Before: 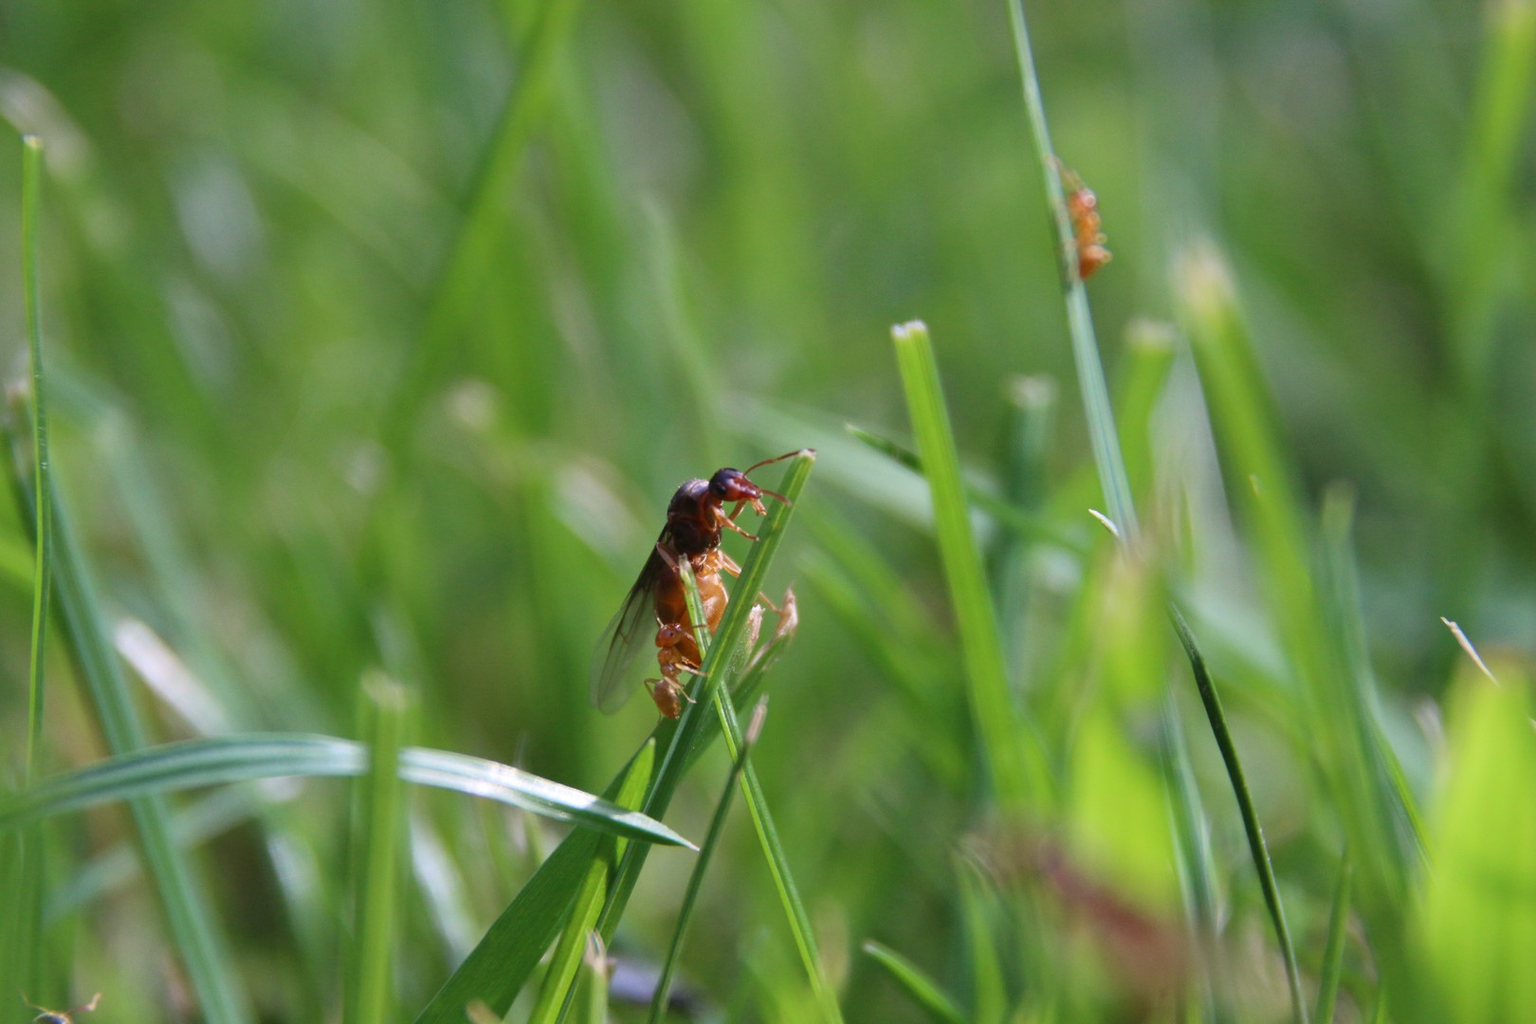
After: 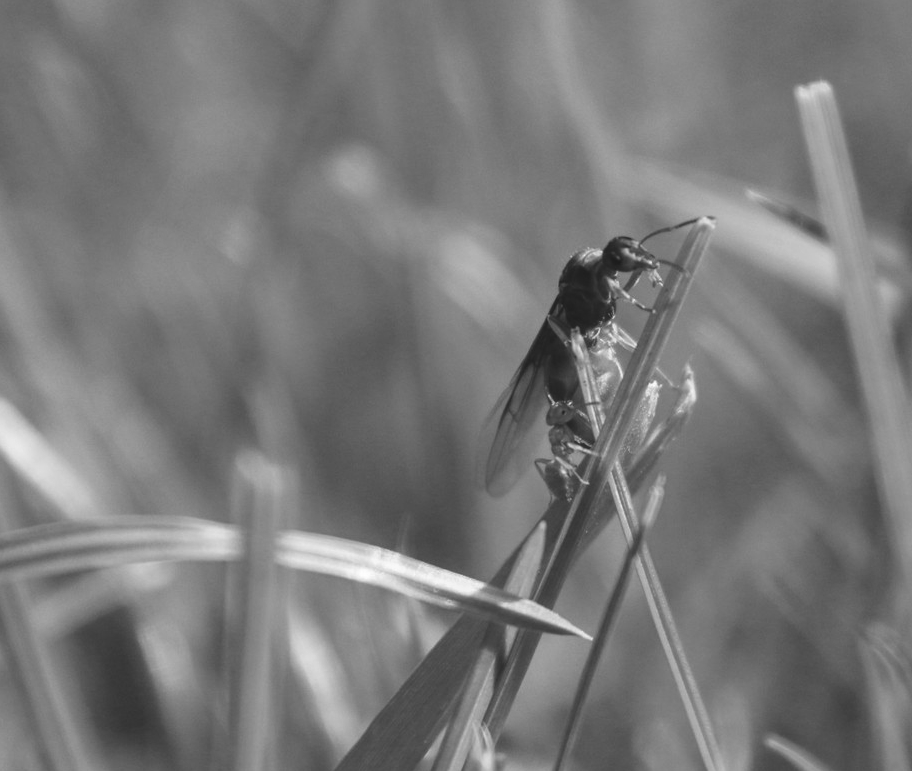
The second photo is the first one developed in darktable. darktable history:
local contrast: highlights 0%, shadows 0%, detail 133%
exposure: black level correction -0.015, exposure -0.125 EV, compensate highlight preservation false
monochrome: on, module defaults
crop: left 8.966%, top 23.852%, right 34.699%, bottom 4.703%
